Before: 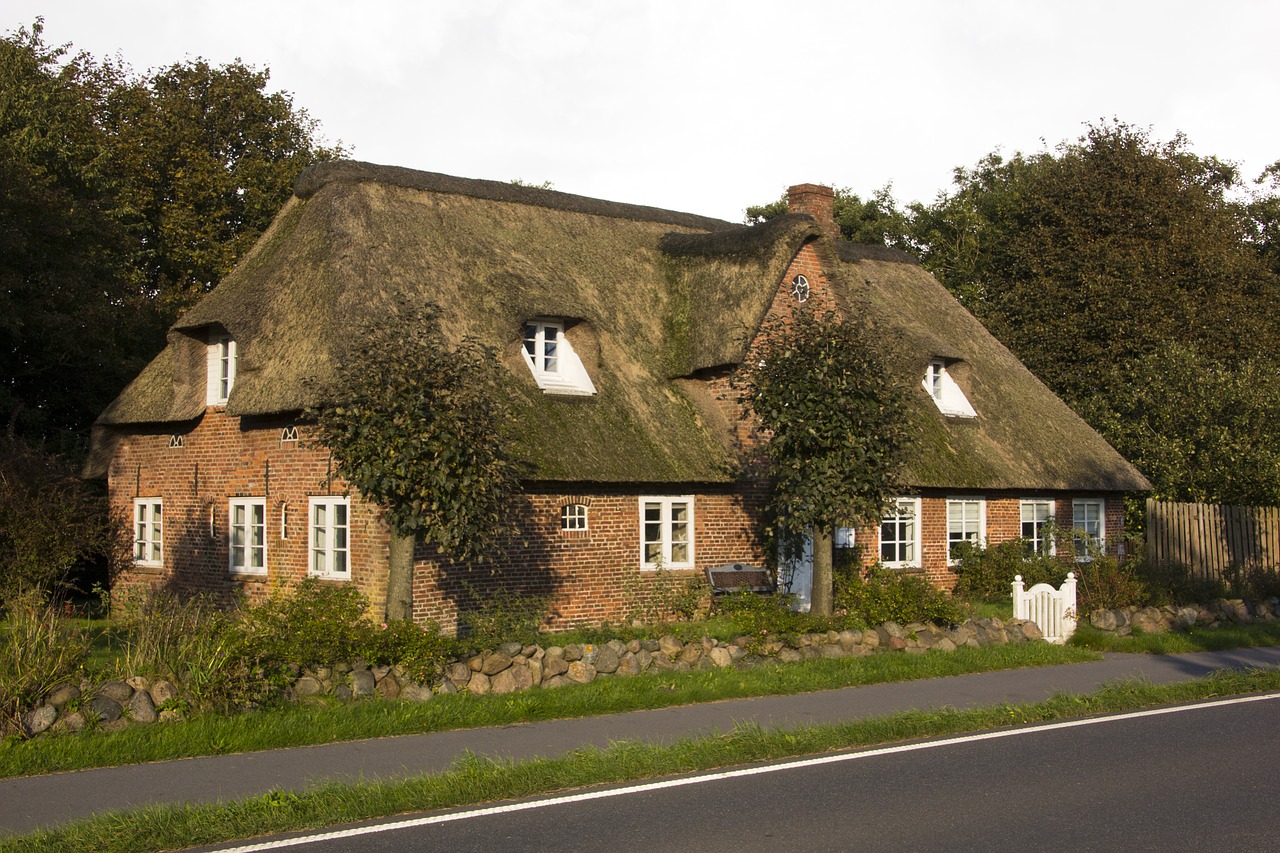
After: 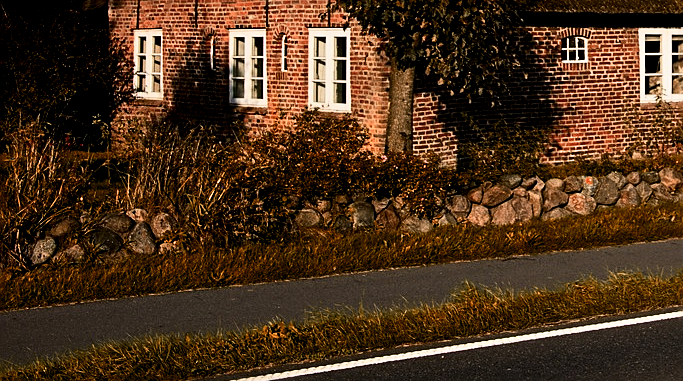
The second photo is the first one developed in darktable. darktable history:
crop and rotate: top 55.097%, right 46.601%, bottom 0.179%
filmic rgb: black relative exposure -3.68 EV, white relative exposure 2.74 EV, dynamic range scaling -5.73%, hardness 3.03
contrast brightness saturation: contrast 0.219, brightness -0.185, saturation 0.244
color zones: curves: ch2 [(0, 0.5) (0.084, 0.497) (0.323, 0.335) (0.4, 0.497) (1, 0.5)]
sharpen: amount 0.492
